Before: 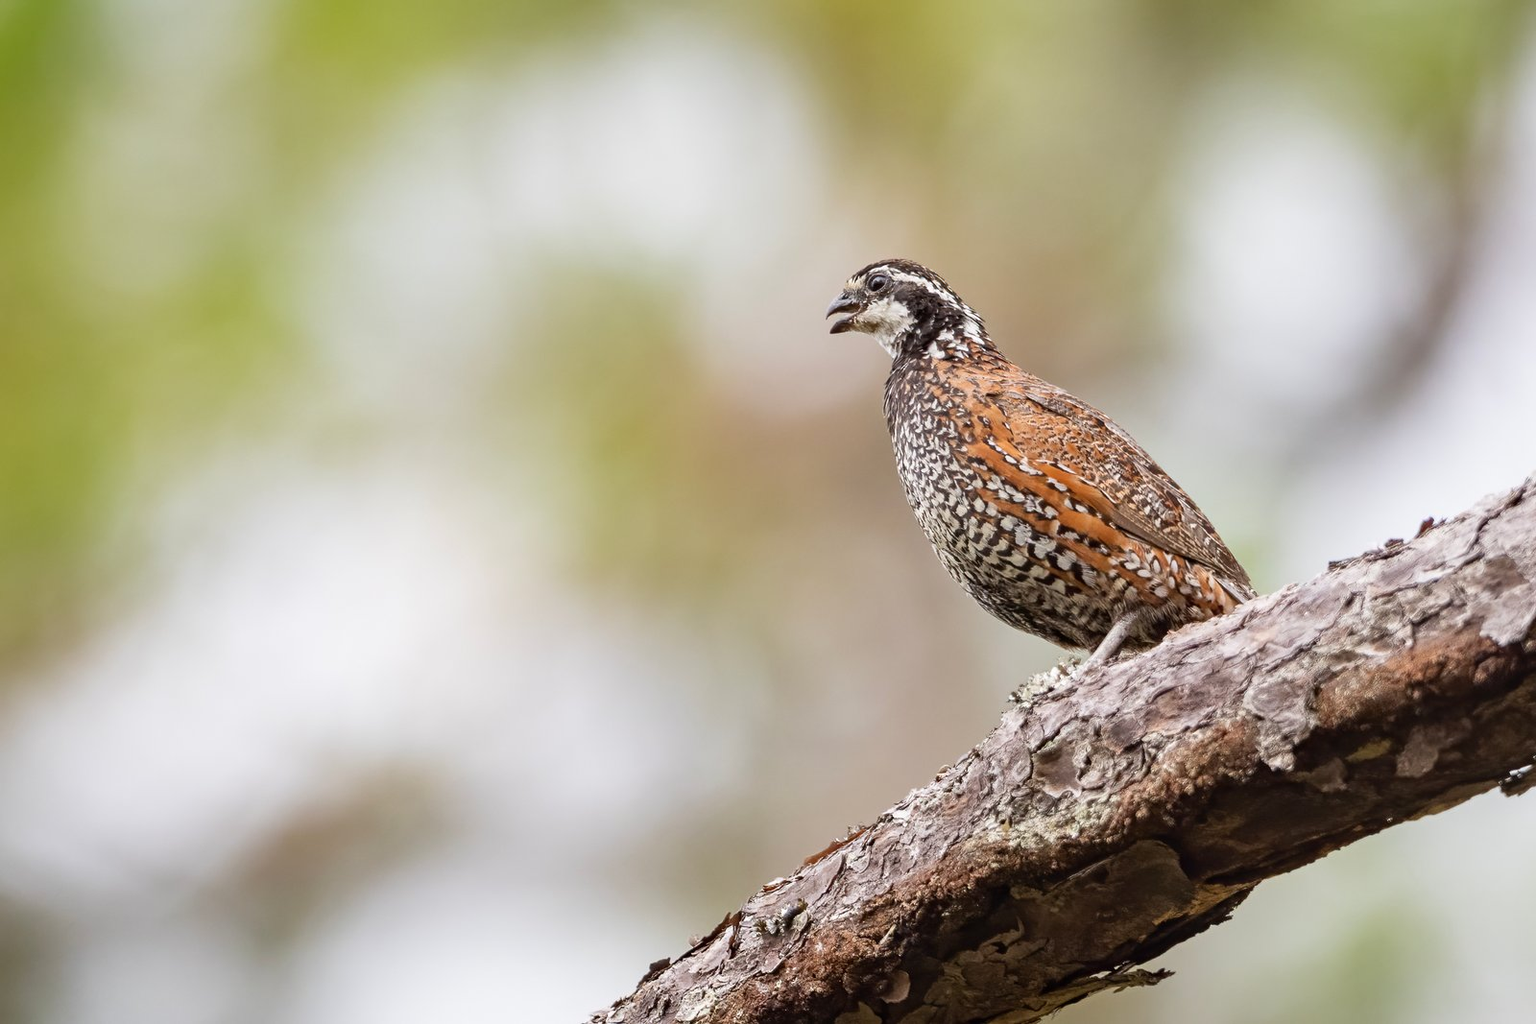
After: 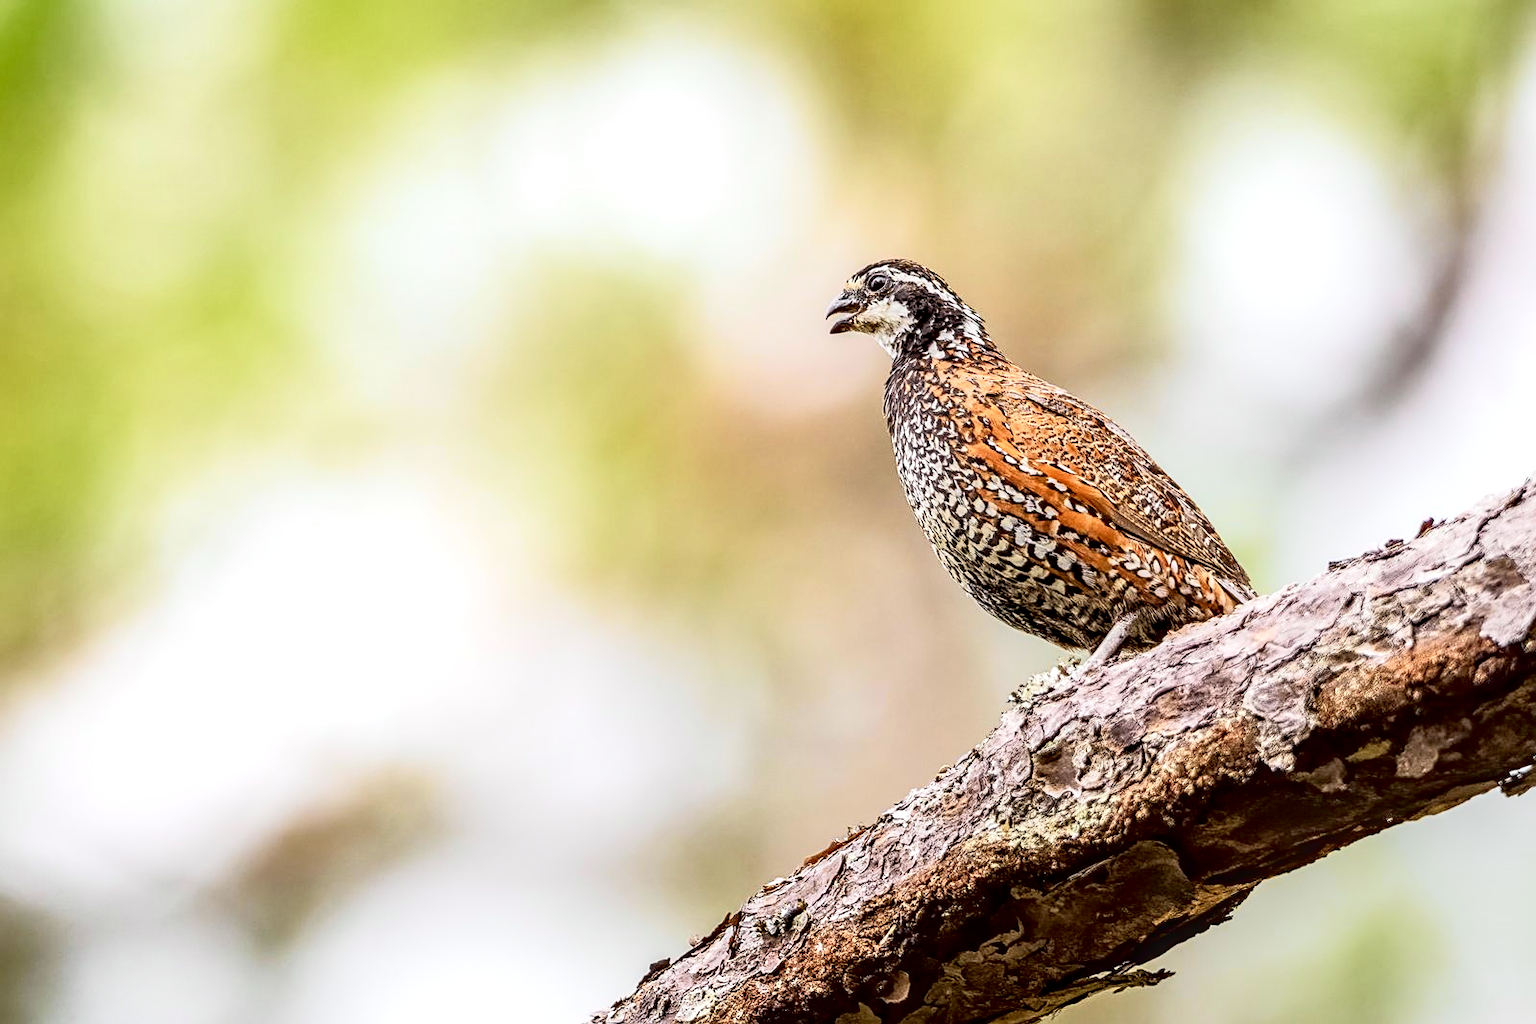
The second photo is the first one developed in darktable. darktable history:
sharpen: on, module defaults
local contrast: highlights 25%, detail 150%
tone curve: curves: ch0 [(0, 0.024) (0.031, 0.027) (0.113, 0.069) (0.198, 0.18) (0.304, 0.303) (0.441, 0.462) (0.557, 0.6) (0.711, 0.79) (0.812, 0.878) (0.927, 0.935) (1, 0.963)]; ch1 [(0, 0) (0.222, 0.2) (0.343, 0.325) (0.45, 0.441) (0.502, 0.501) (0.527, 0.534) (0.55, 0.561) (0.632, 0.656) (0.735, 0.754) (1, 1)]; ch2 [(0, 0) (0.249, 0.222) (0.352, 0.348) (0.424, 0.439) (0.476, 0.482) (0.499, 0.501) (0.517, 0.516) (0.532, 0.544) (0.558, 0.585) (0.596, 0.629) (0.726, 0.745) (0.82, 0.796) (0.998, 0.928)], color space Lab, independent channels, preserve colors none
exposure: black level correction 0.005, exposure 0.417 EV, compensate highlight preservation false
